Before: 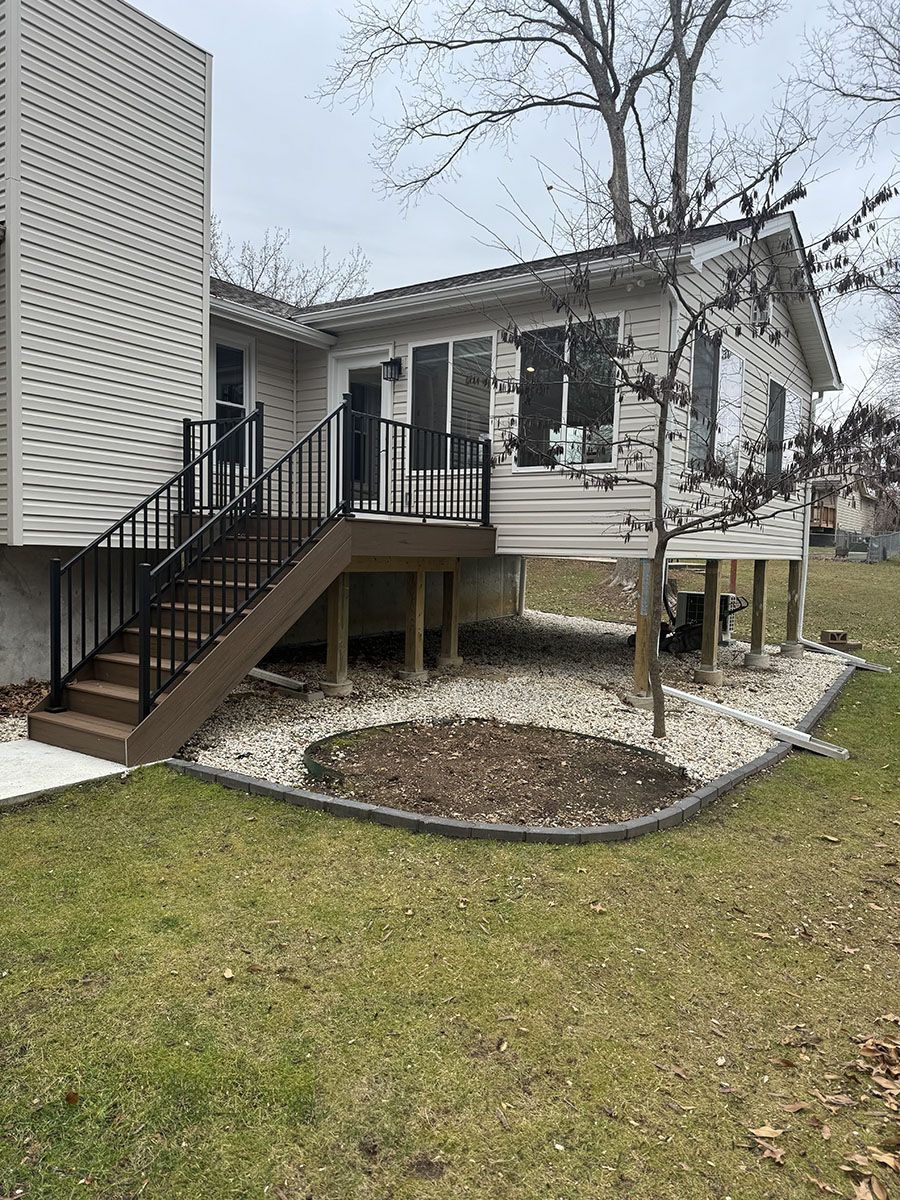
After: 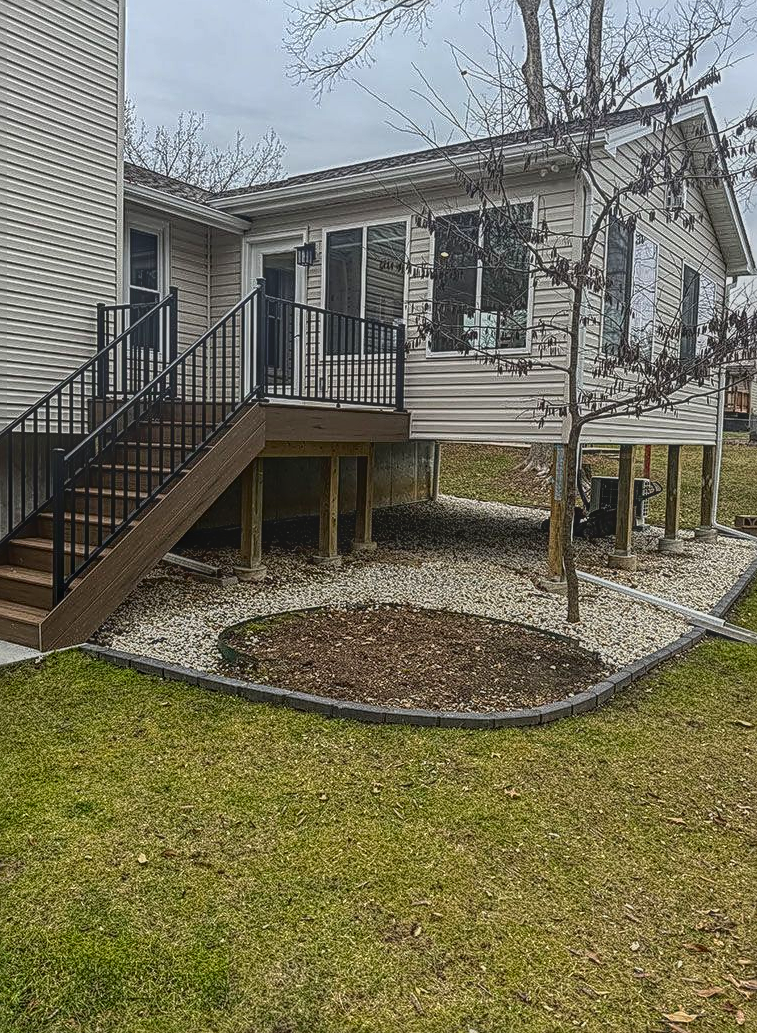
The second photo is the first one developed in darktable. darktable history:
sharpen: radius 2.593, amount 0.682
crop and rotate: left 9.621%, top 9.651%, right 6.202%, bottom 4.237%
local contrast: highlights 20%, shadows 28%, detail 200%, midtone range 0.2
contrast brightness saturation: contrast 0.21, brightness -0.108, saturation 0.206
